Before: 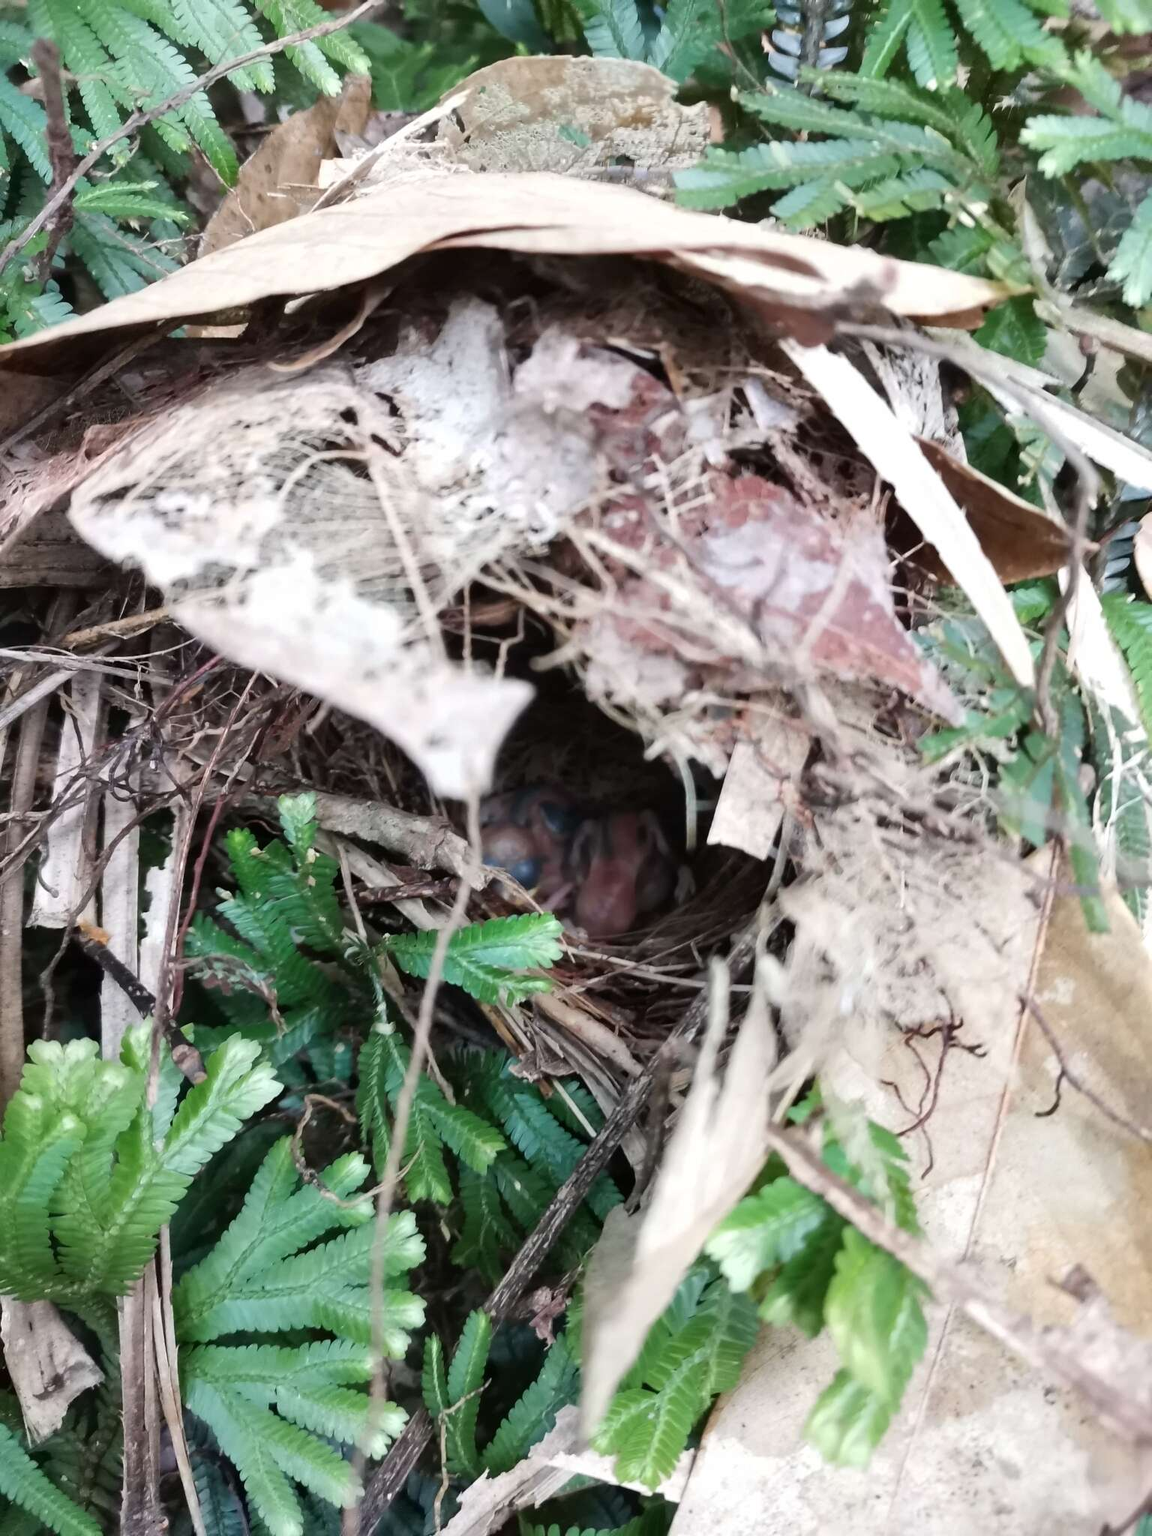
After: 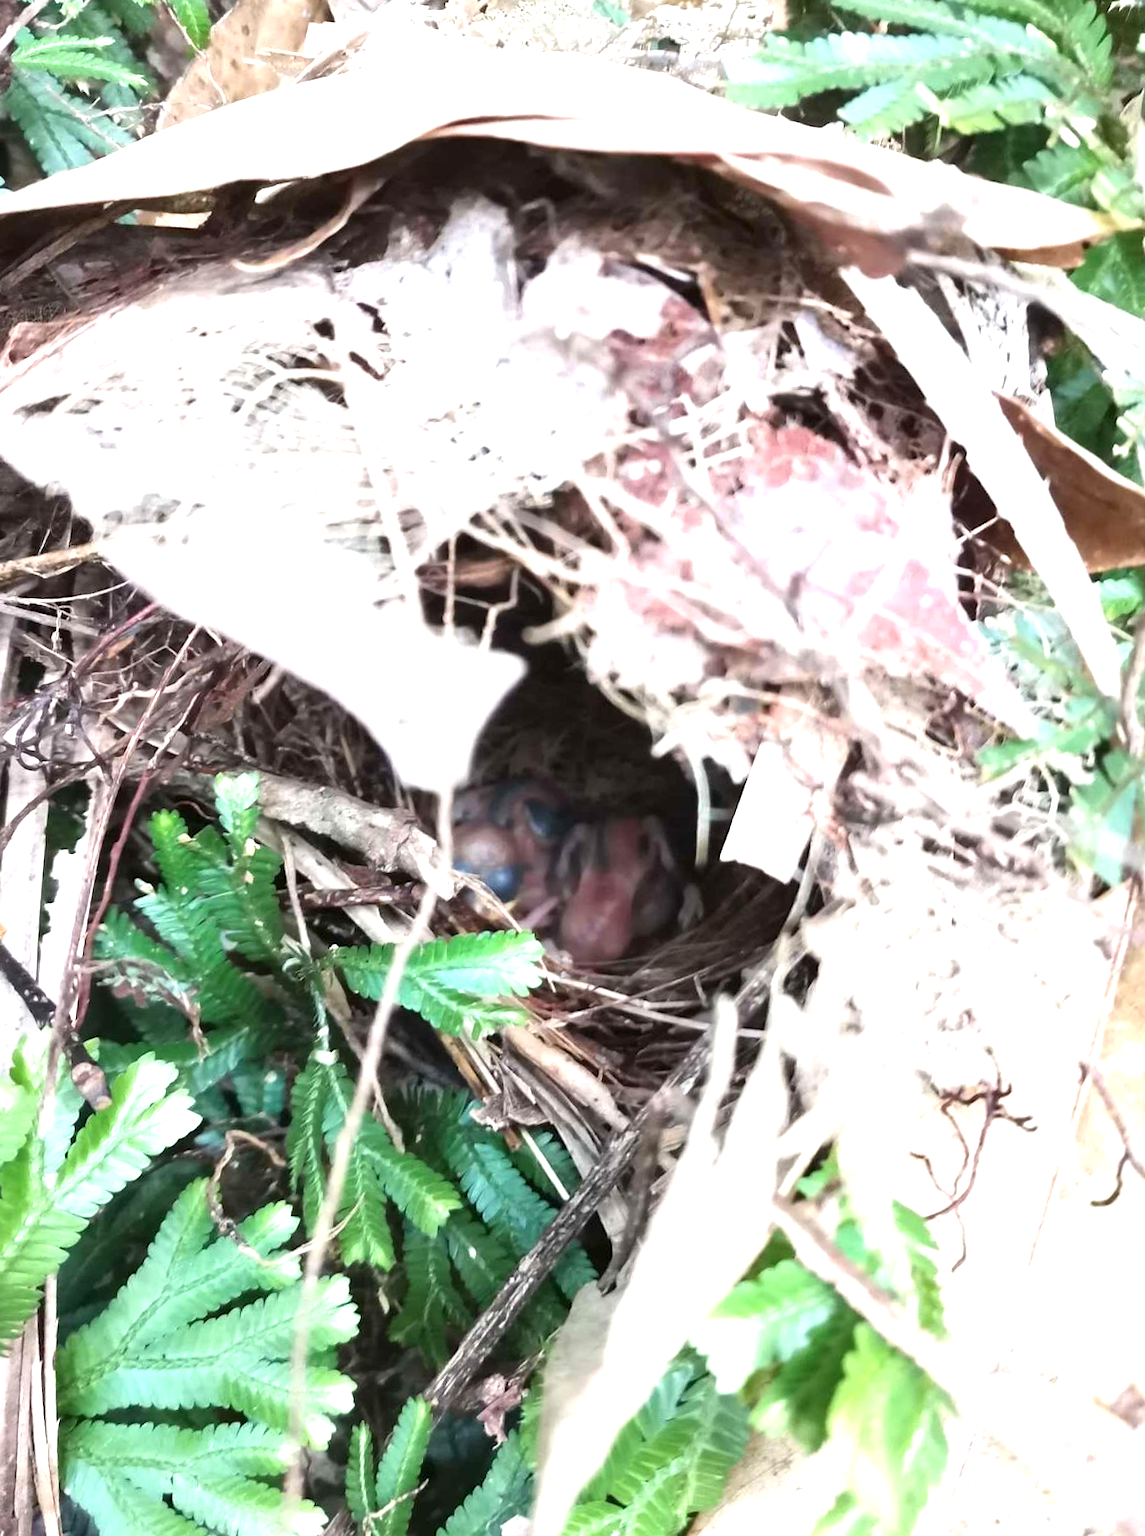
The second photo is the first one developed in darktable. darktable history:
exposure: black level correction 0, exposure 1.167 EV, compensate highlight preservation false
crop and rotate: angle -3.27°, left 5.29%, top 5.156%, right 4.725%, bottom 4.341%
